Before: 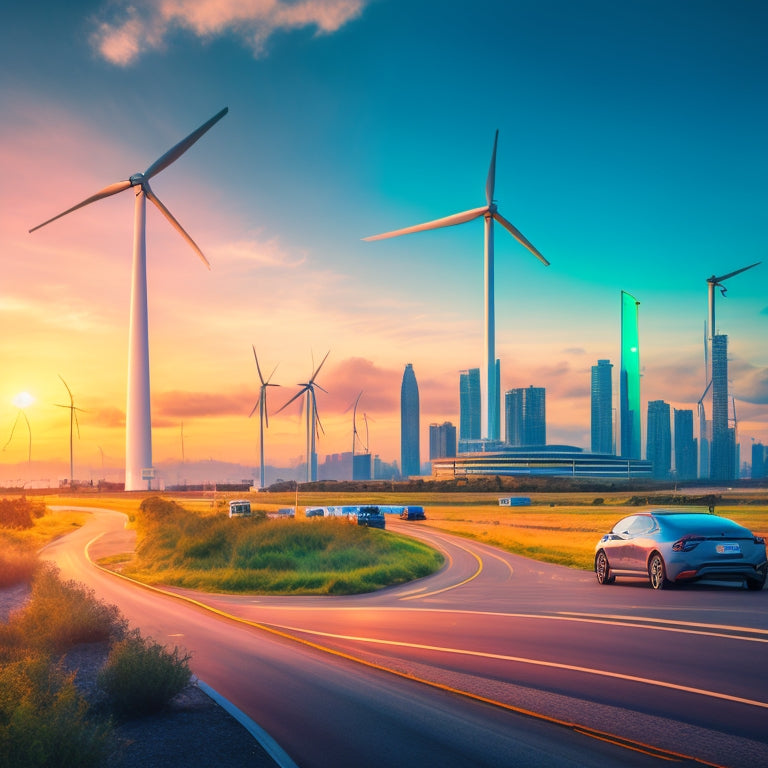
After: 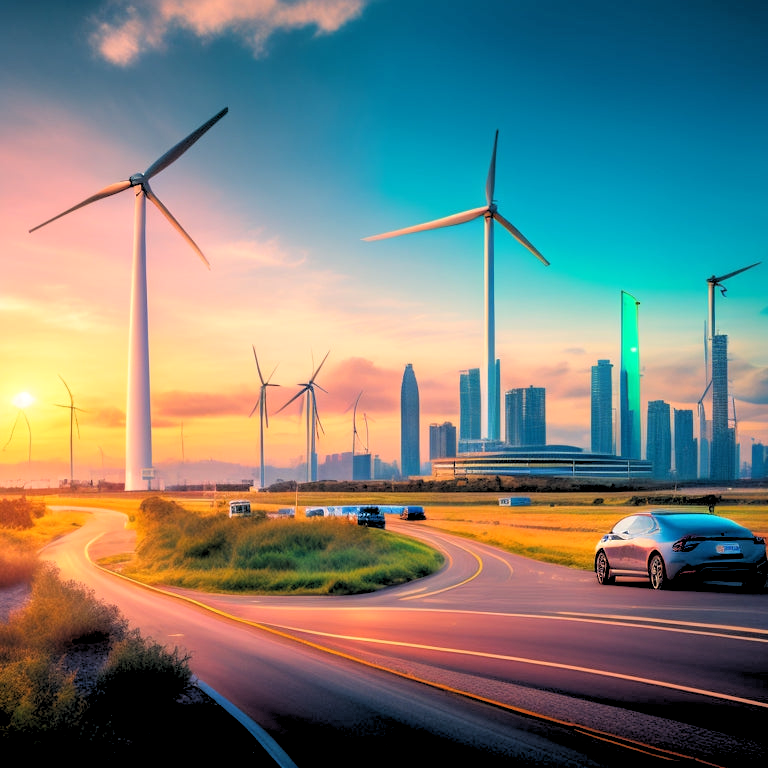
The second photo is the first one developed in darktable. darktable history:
tone equalizer: -8 EV 0.06 EV, smoothing diameter 25%, edges refinement/feathering 10, preserve details guided filter
rgb levels: levels [[0.029, 0.461, 0.922], [0, 0.5, 1], [0, 0.5, 1]]
